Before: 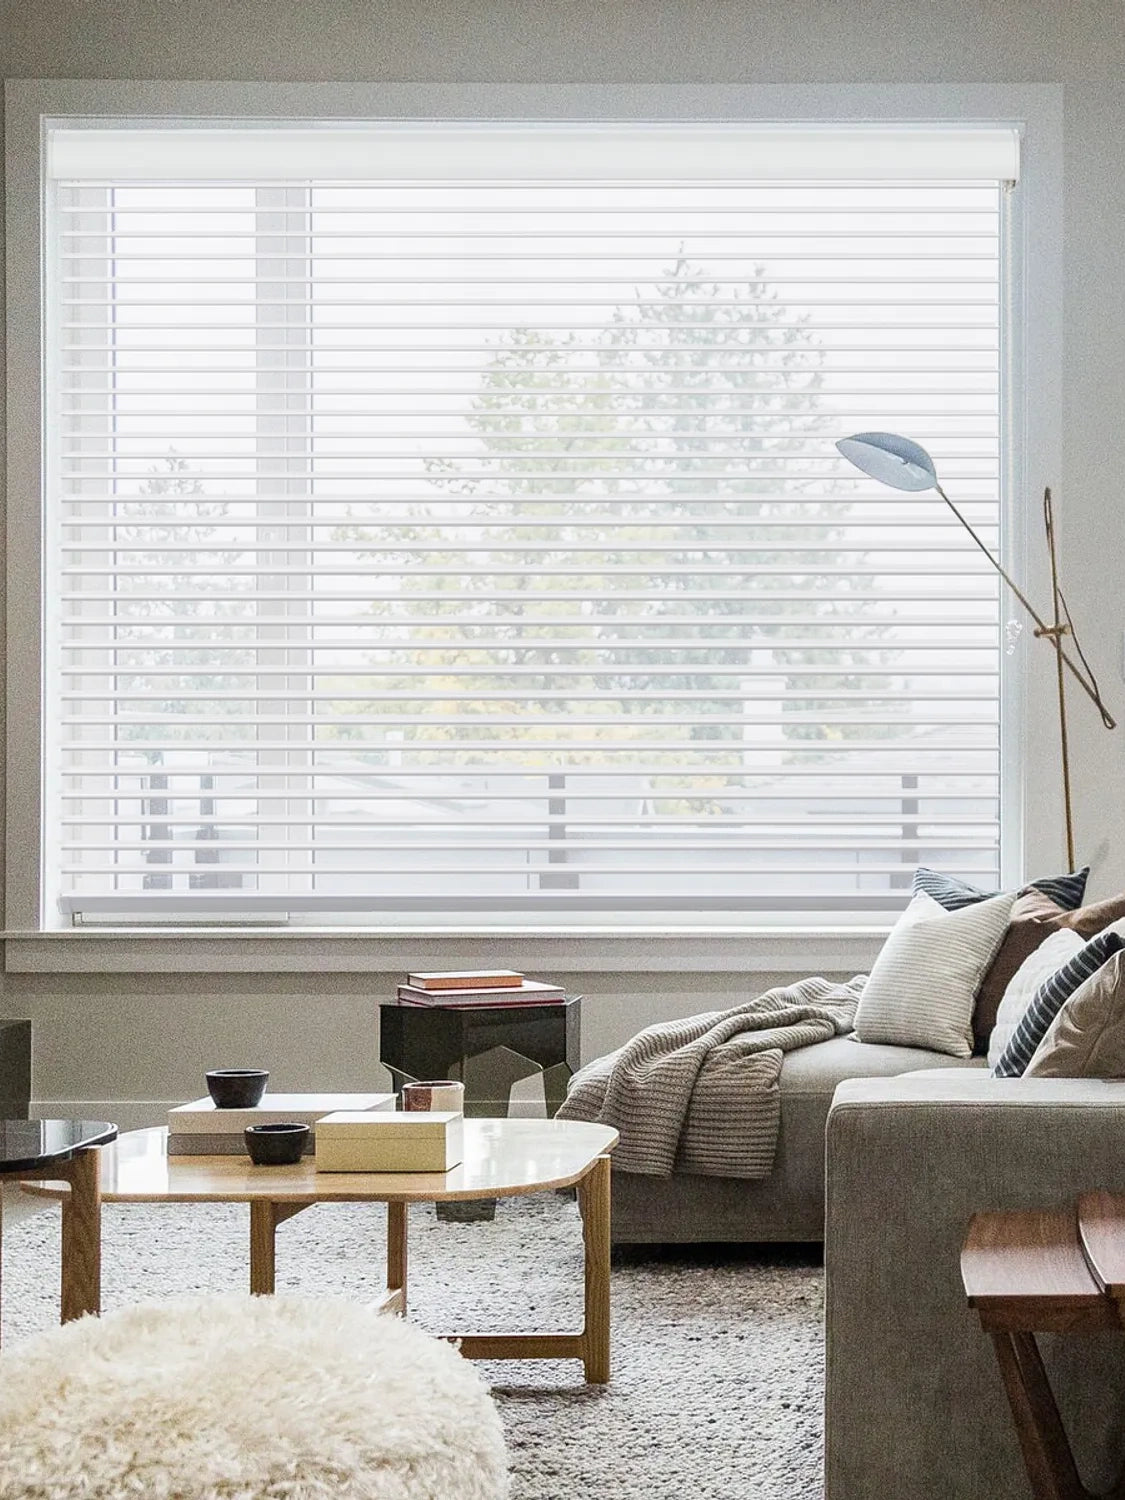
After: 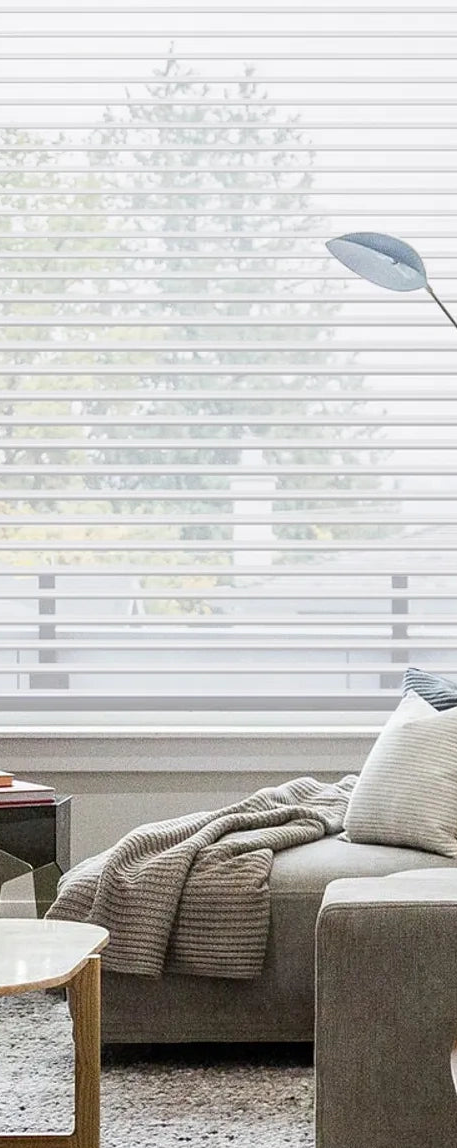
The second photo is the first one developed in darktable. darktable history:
crop: left 45.394%, top 13.344%, right 13.941%, bottom 10.1%
